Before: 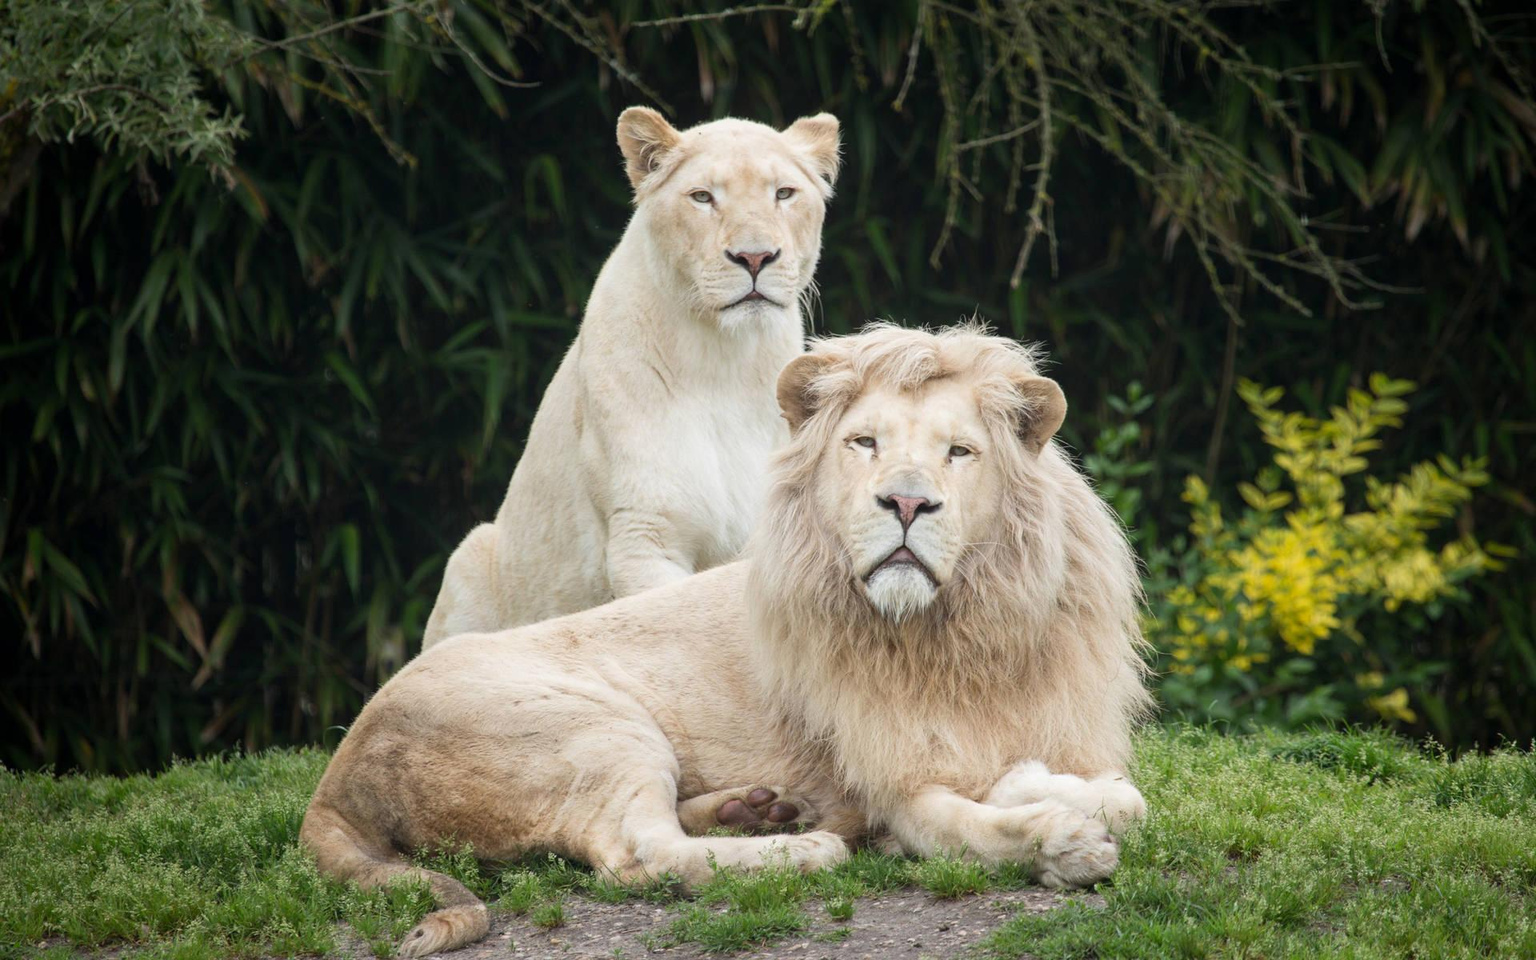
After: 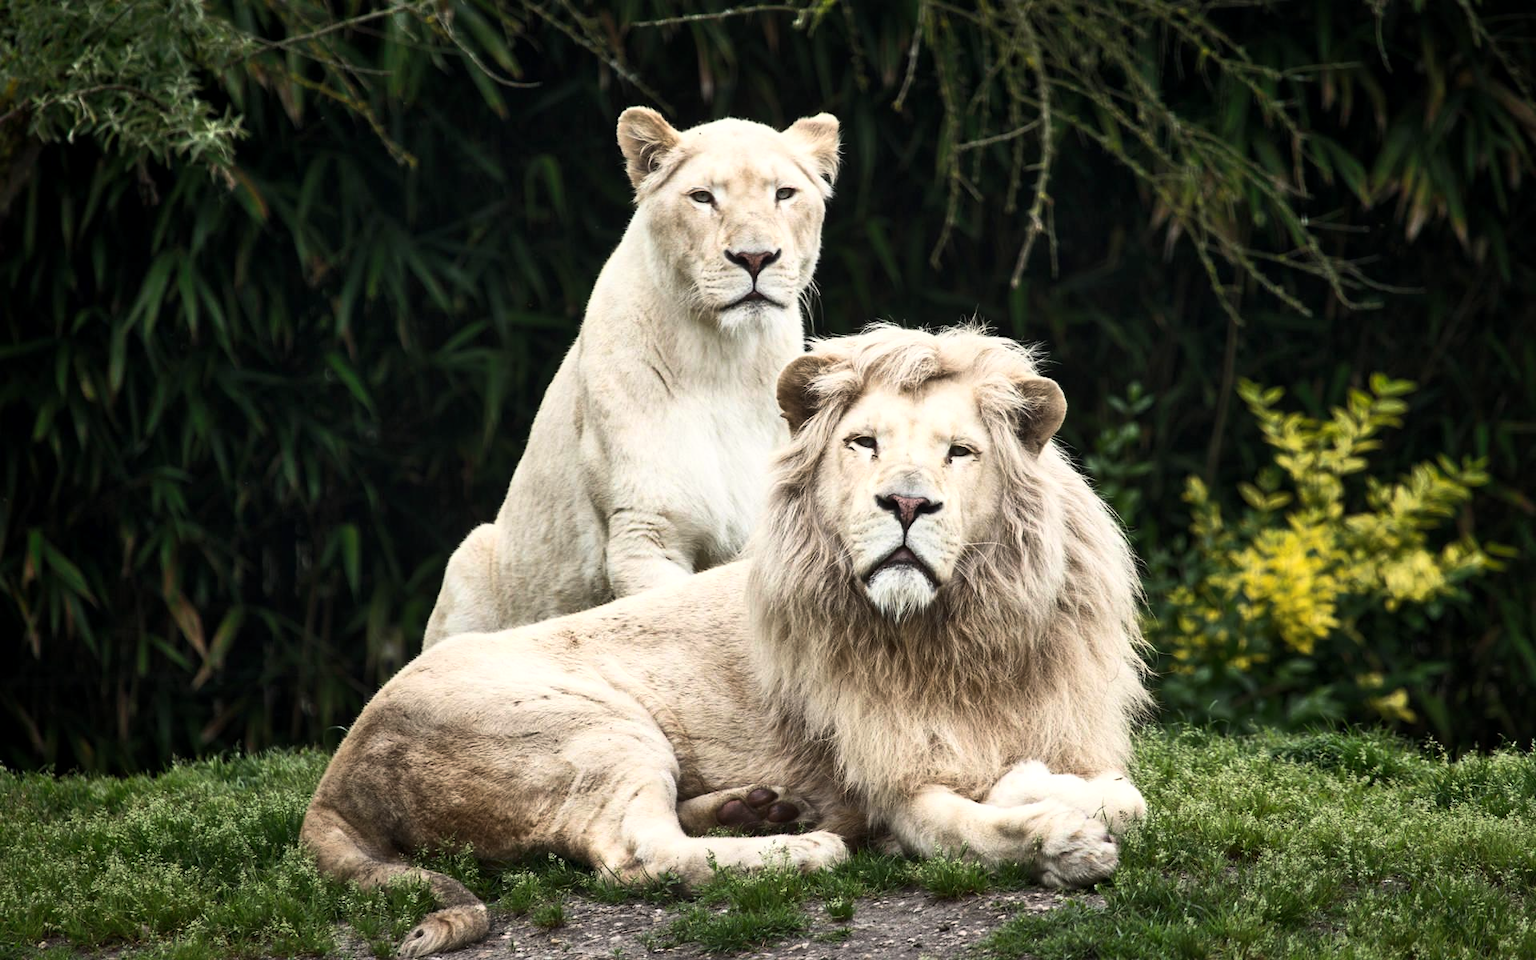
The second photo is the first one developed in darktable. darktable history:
white balance: red 1.009, blue 0.985
tone curve: curves: ch0 [(0, 0) (0.56, 0.467) (0.846, 0.934) (1, 1)]
shadows and highlights: soften with gaussian
local contrast: mode bilateral grid, contrast 20, coarseness 50, detail 120%, midtone range 0.2
